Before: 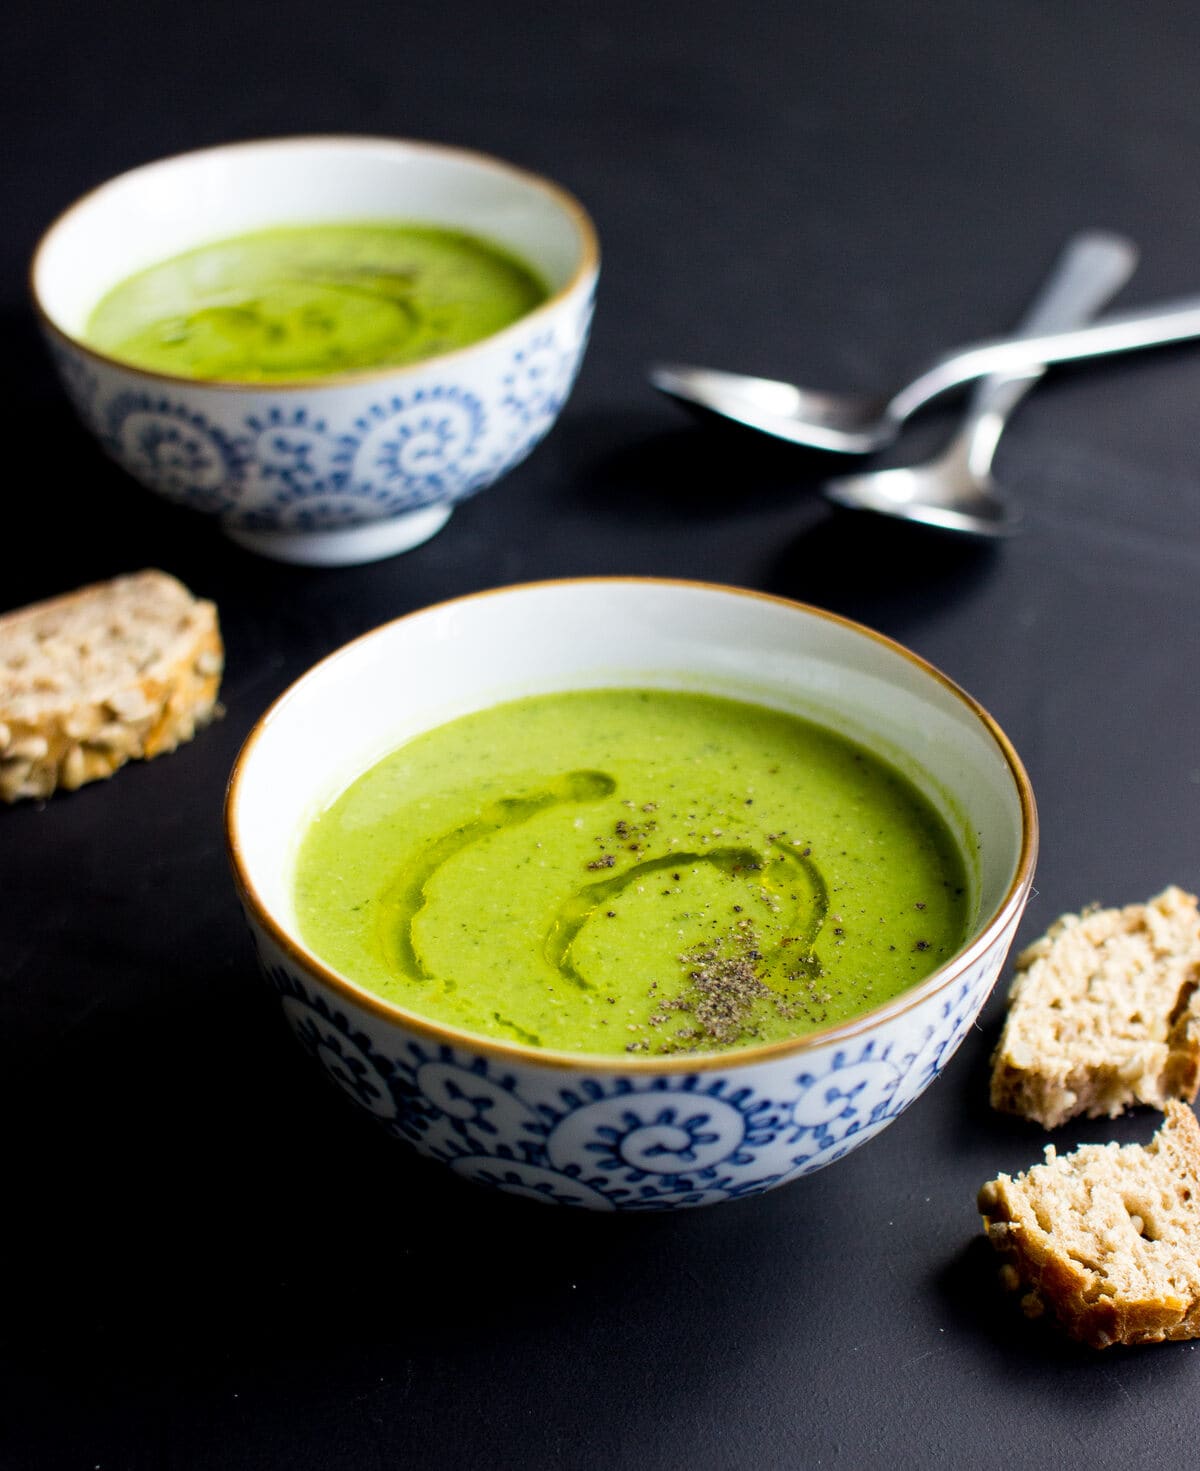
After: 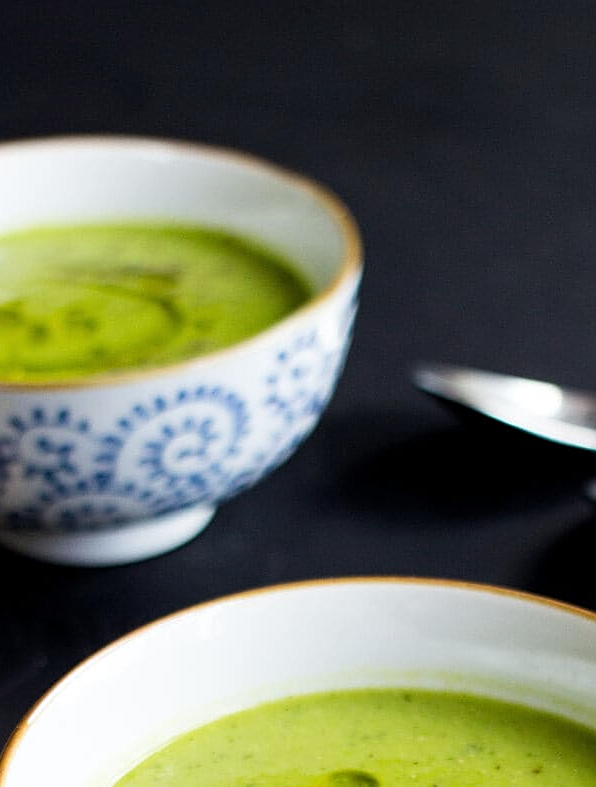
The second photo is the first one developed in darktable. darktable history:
sharpen: on, module defaults
levels: white 99.94%, levels [0, 0.51, 1]
crop: left 19.83%, right 30.456%, bottom 46.493%
